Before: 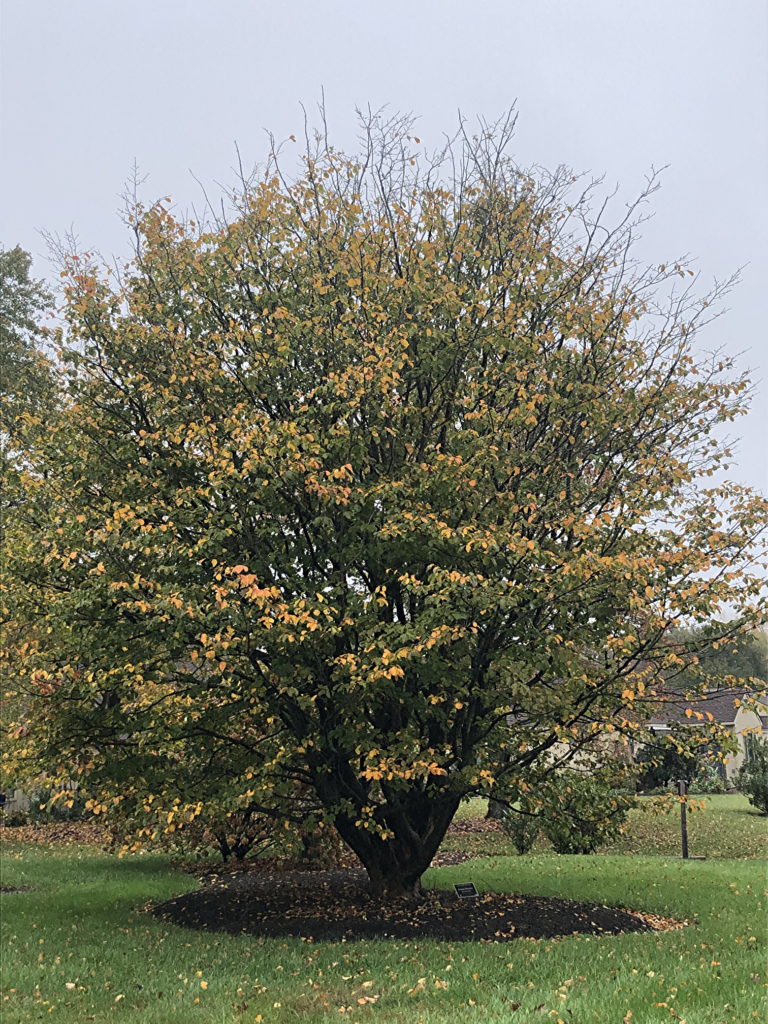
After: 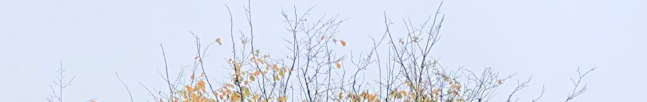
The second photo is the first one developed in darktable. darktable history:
crop and rotate: left 9.644%, top 9.491%, right 6.021%, bottom 80.509%
rgb curve: curves: ch0 [(0, 0) (0.284, 0.292) (0.505, 0.644) (1, 1)]; ch1 [(0, 0) (0.284, 0.292) (0.505, 0.644) (1, 1)]; ch2 [(0, 0) (0.284, 0.292) (0.505, 0.644) (1, 1)], compensate middle gray true
